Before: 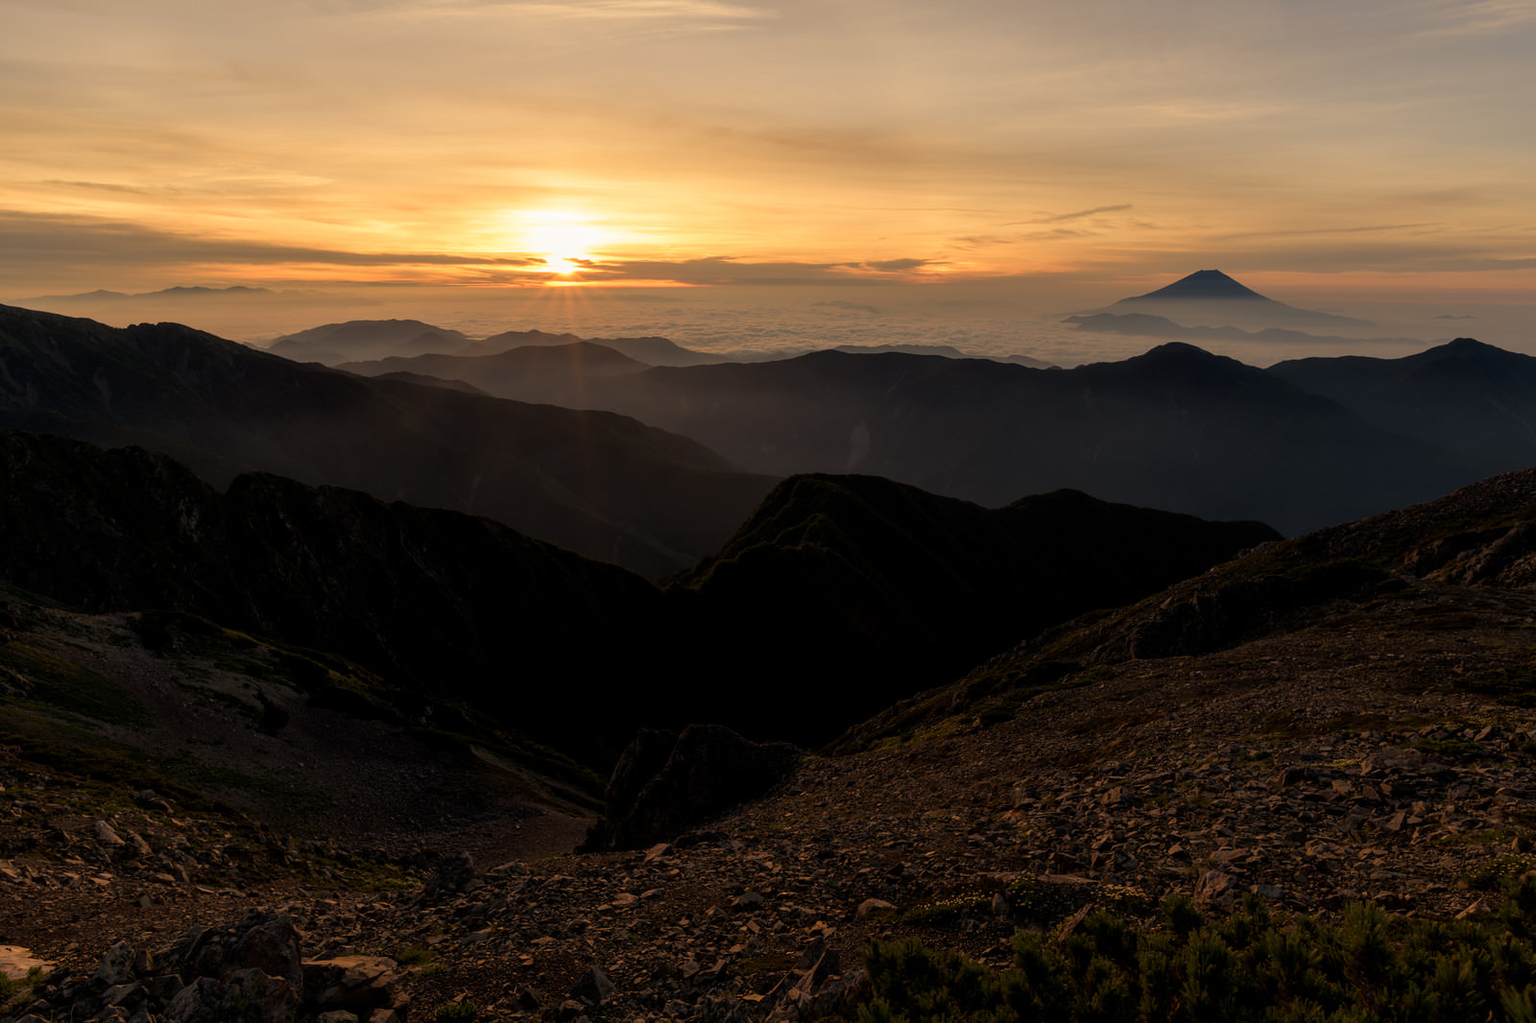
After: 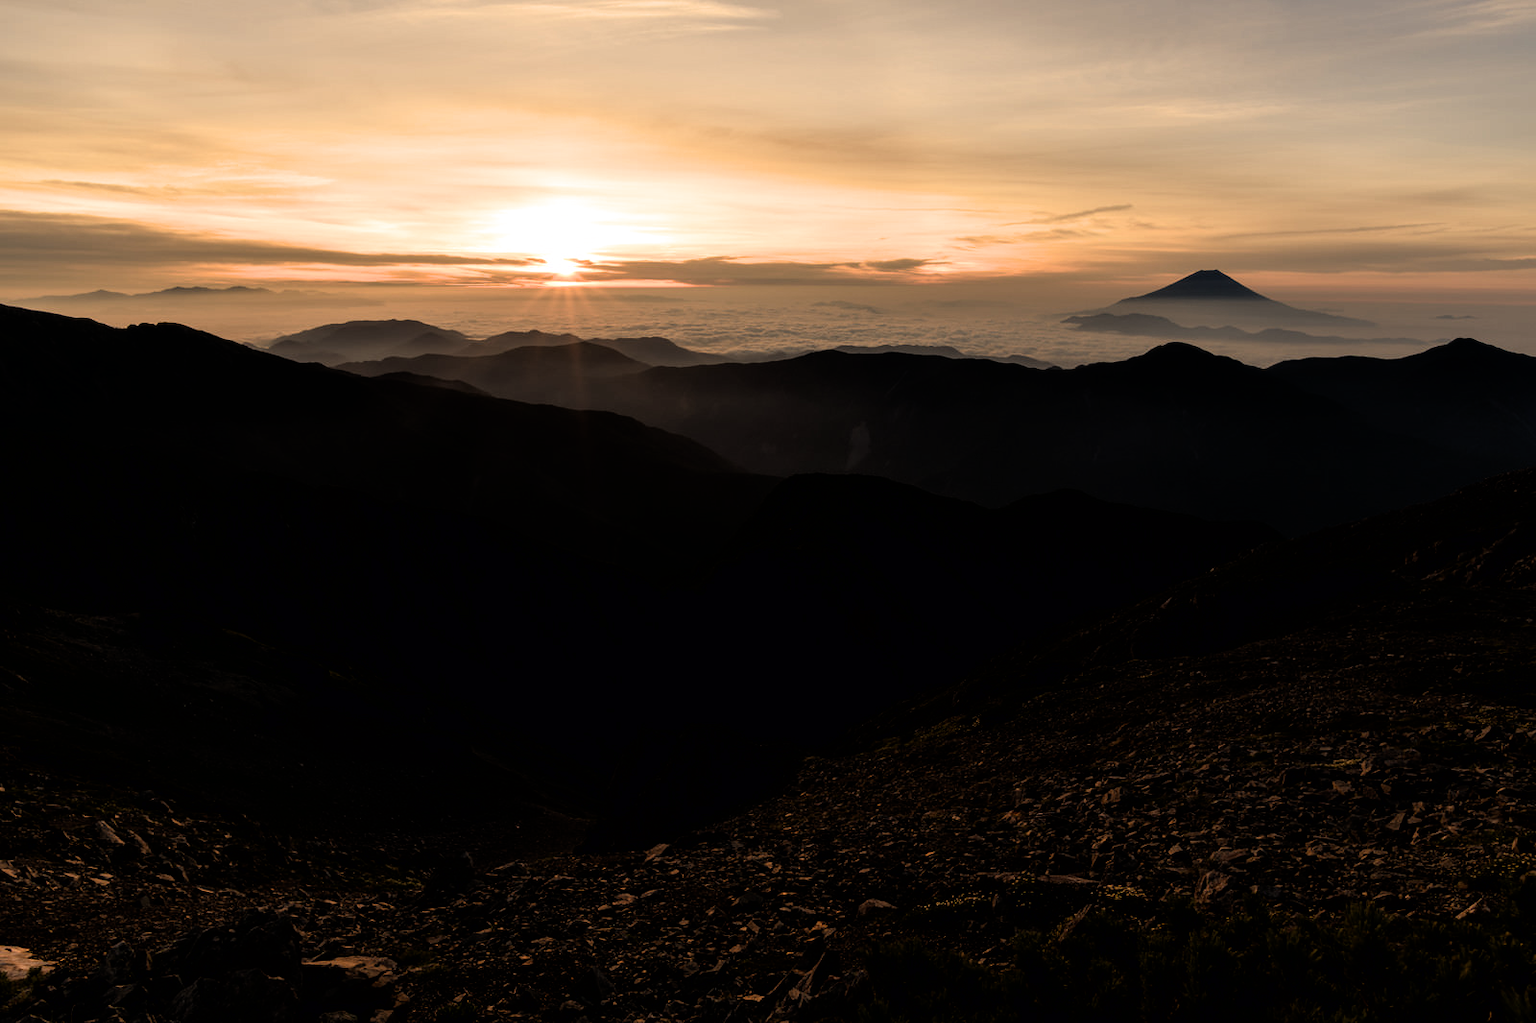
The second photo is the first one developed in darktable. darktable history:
filmic rgb: black relative exposure -6.45 EV, white relative exposure 2.42 EV, target white luminance 99.907%, hardness 5.26, latitude 0.456%, contrast 1.423, highlights saturation mix 2.16%, color science v6 (2022)
